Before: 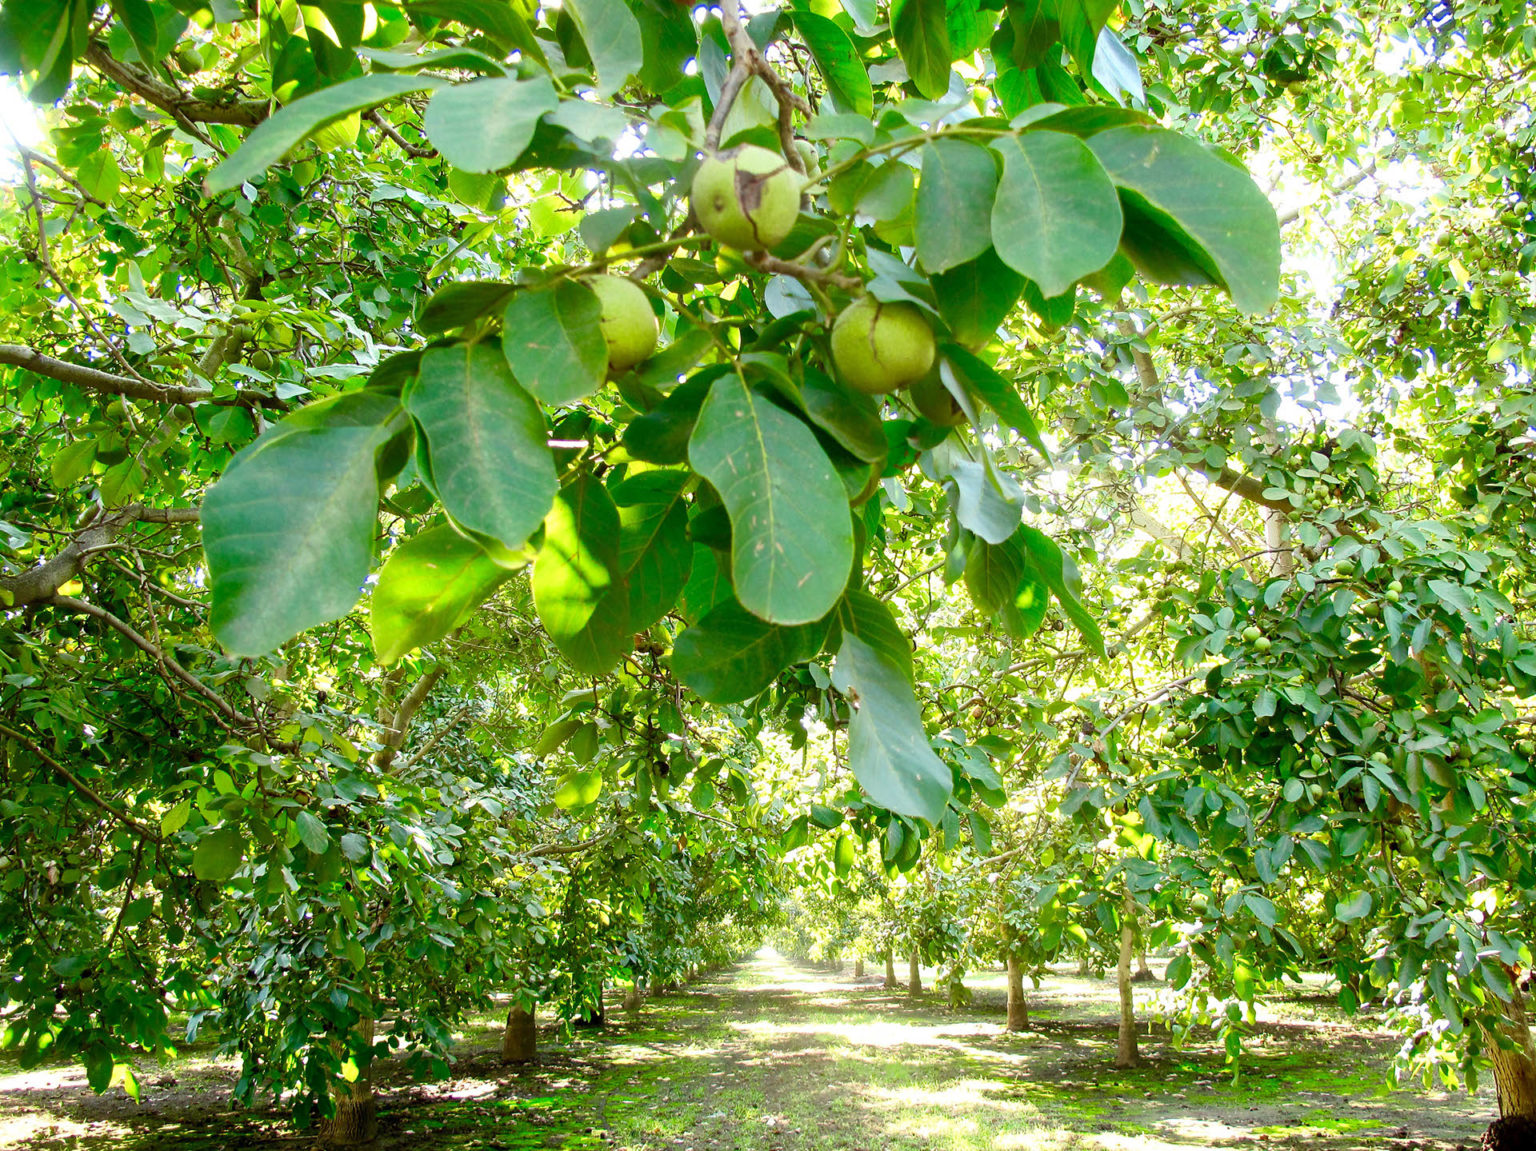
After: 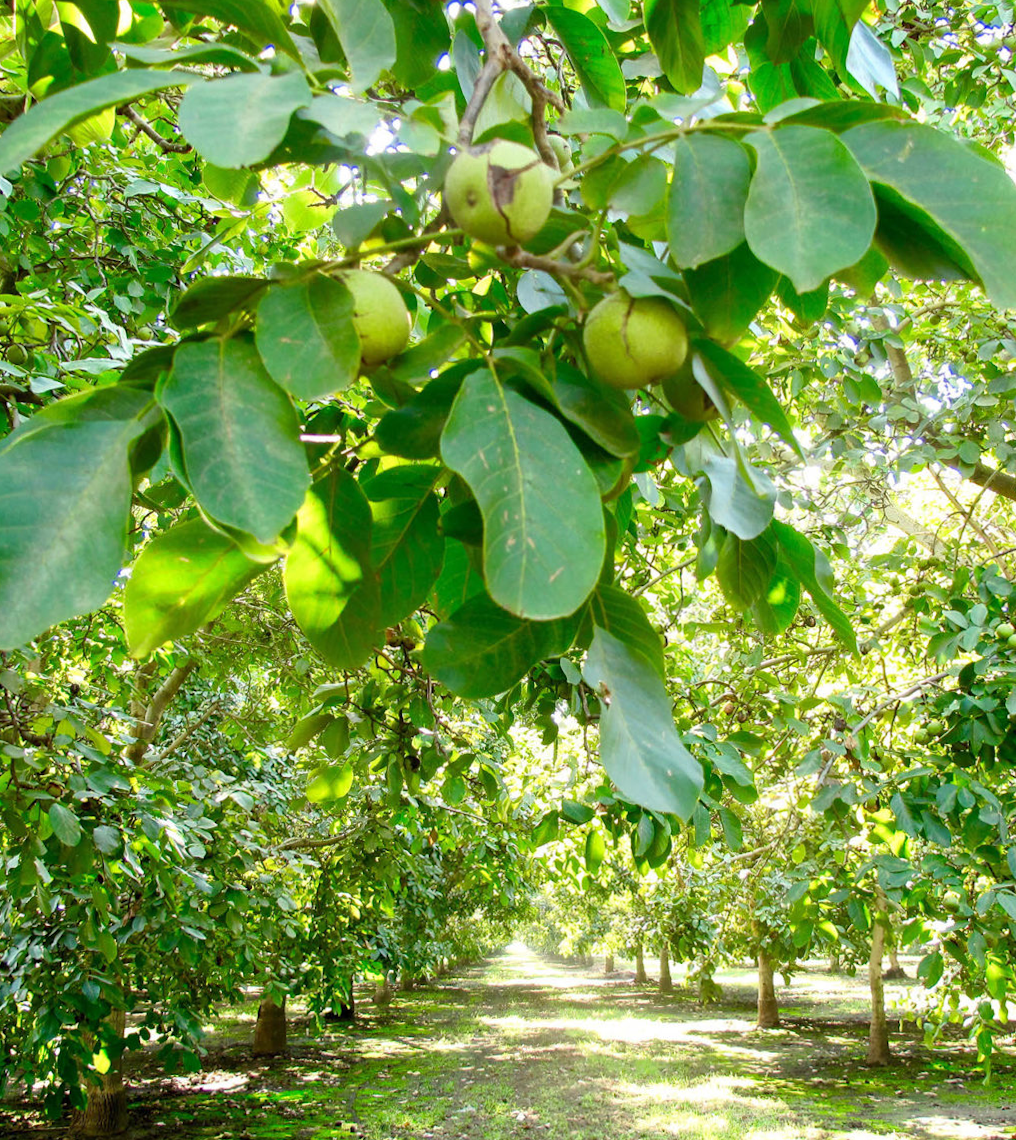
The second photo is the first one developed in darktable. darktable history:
rotate and perspective: rotation 0.192°, lens shift (horizontal) -0.015, crop left 0.005, crop right 0.996, crop top 0.006, crop bottom 0.99
crop and rotate: left 15.546%, right 17.787%
